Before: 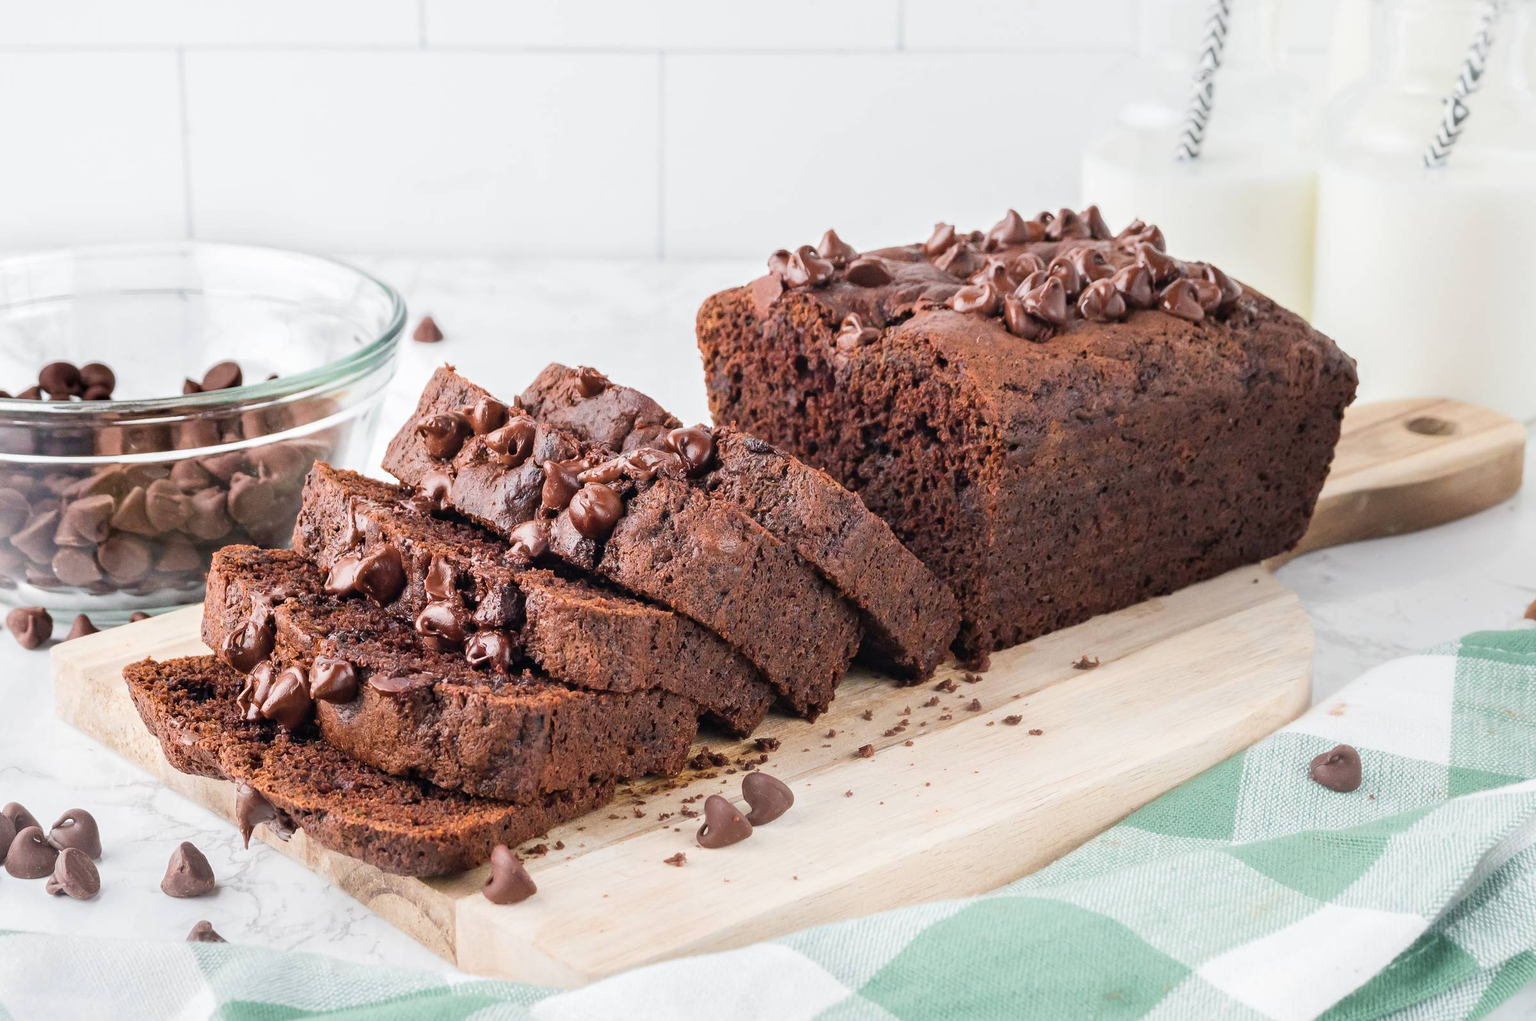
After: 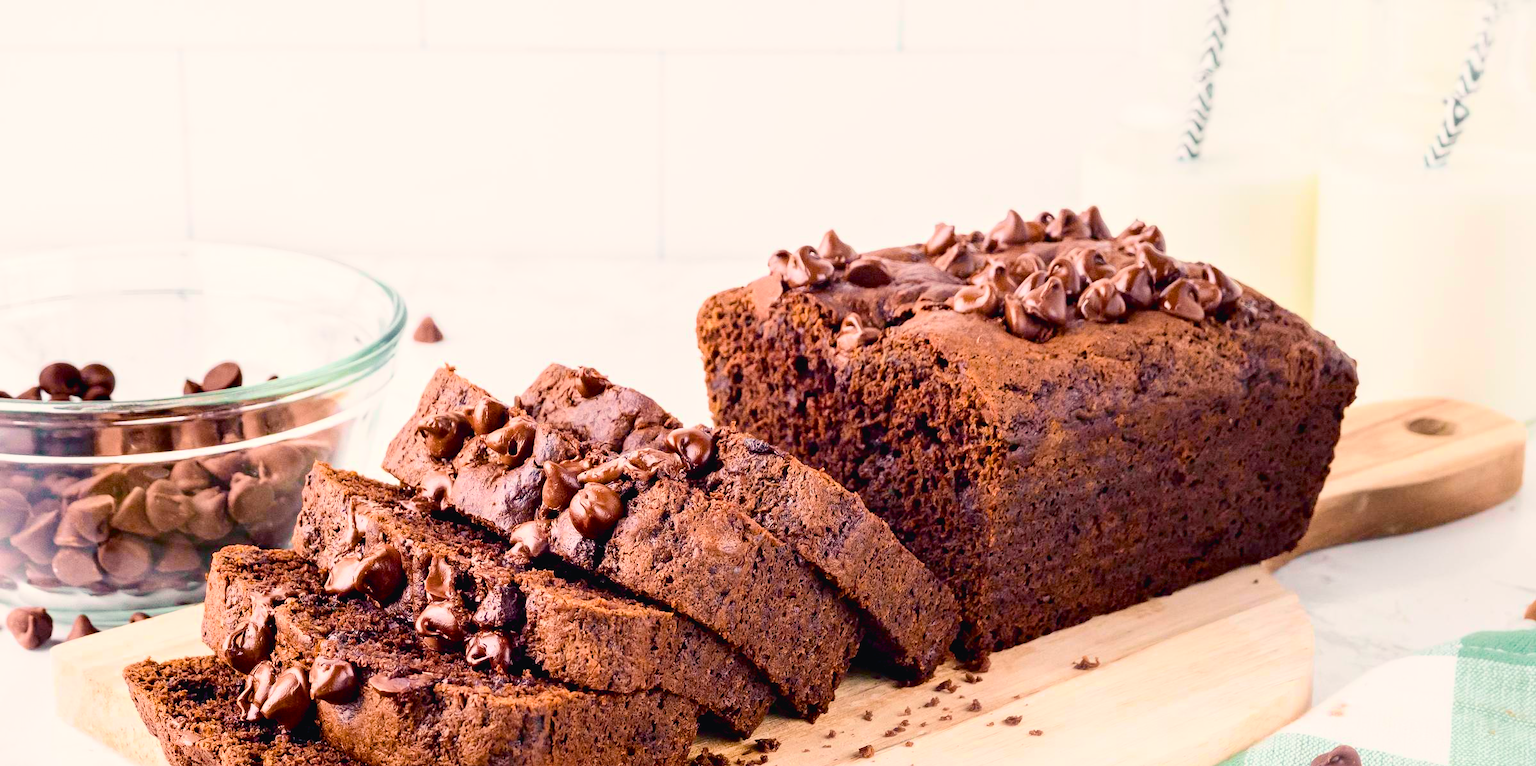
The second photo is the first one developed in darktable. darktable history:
tone curve: curves: ch0 [(0, 0.023) (0.087, 0.065) (0.184, 0.168) (0.45, 0.54) (0.57, 0.683) (0.722, 0.825) (0.877, 0.948) (1, 1)]; ch1 [(0, 0) (0.388, 0.369) (0.44, 0.44) (0.489, 0.481) (0.534, 0.561) (0.657, 0.659) (1, 1)]; ch2 [(0, 0) (0.353, 0.317) (0.408, 0.427) (0.472, 0.46) (0.5, 0.496) (0.537, 0.534) (0.576, 0.592) (0.625, 0.631) (1, 1)], color space Lab, independent channels, preserve colors none
crop: bottom 24.967%
color balance rgb: shadows lift › chroma 3%, shadows lift › hue 240.84°, highlights gain › chroma 3%, highlights gain › hue 73.2°, global offset › luminance -0.5%, perceptual saturation grading › global saturation 20%, perceptual saturation grading › highlights -25%, perceptual saturation grading › shadows 50%, global vibrance 25.26%
